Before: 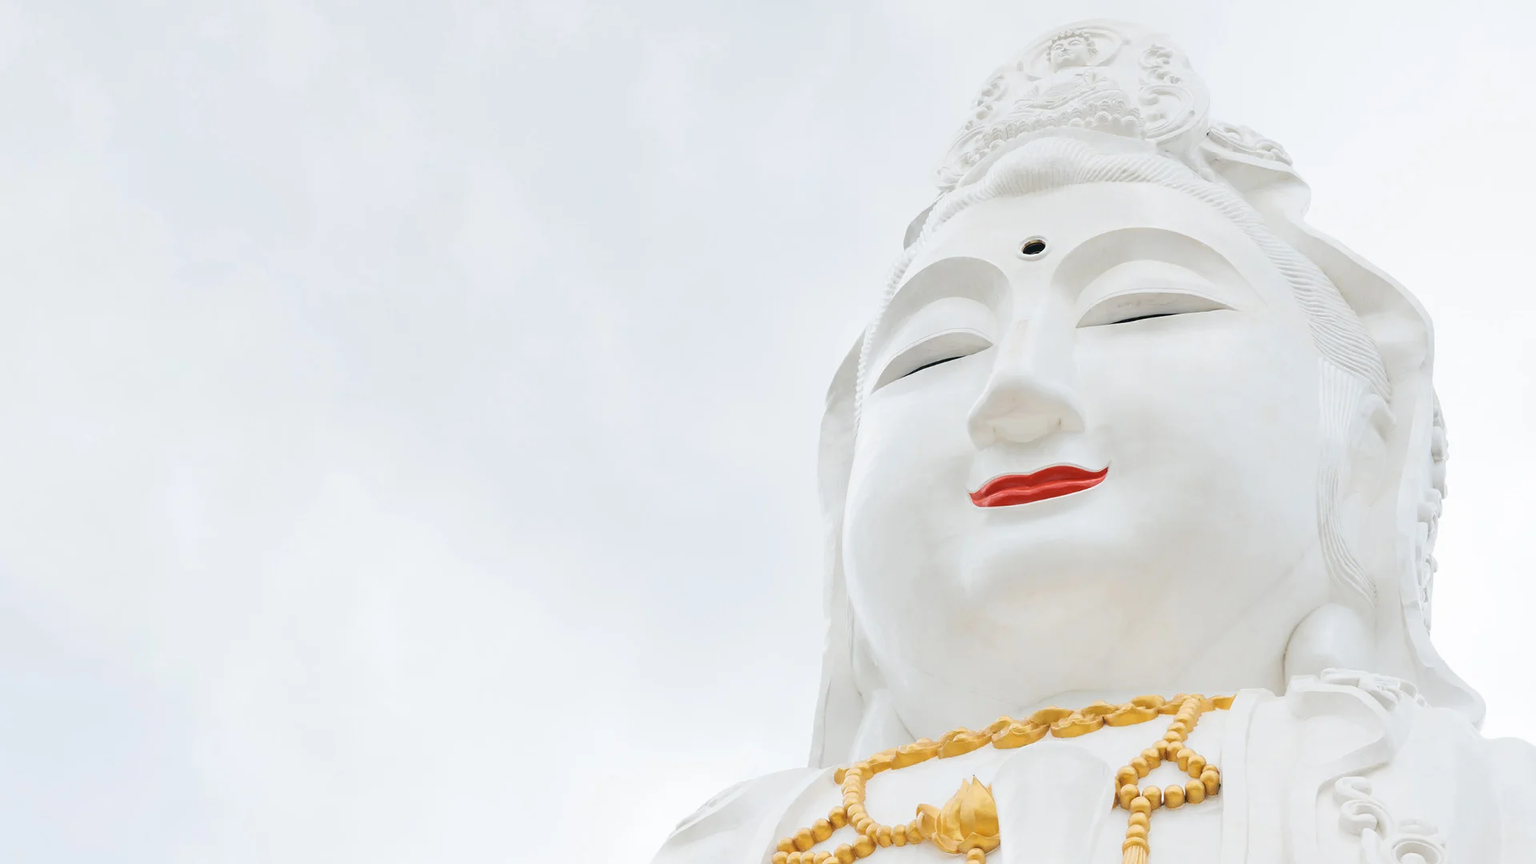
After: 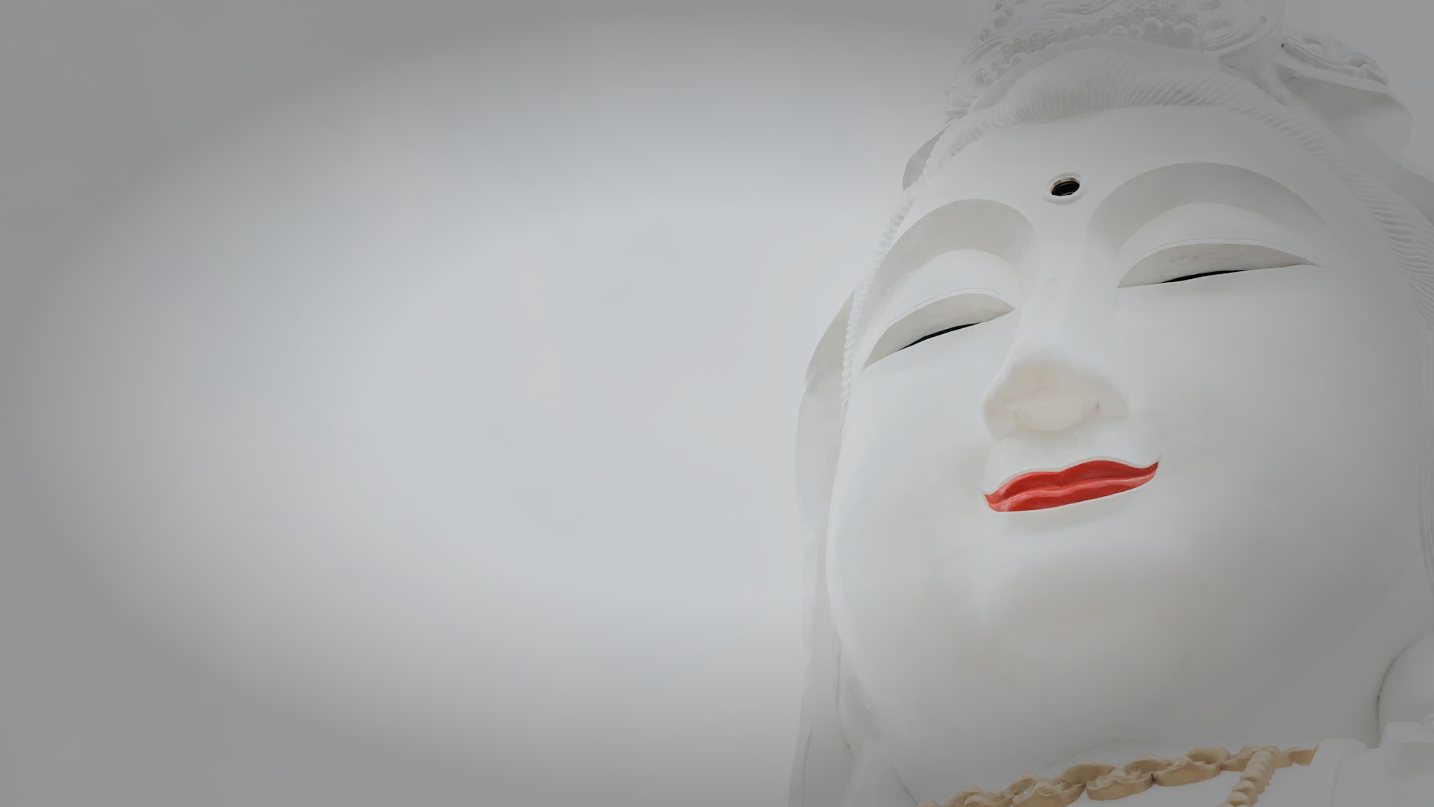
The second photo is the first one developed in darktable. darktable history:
crop and rotate: left 11.831%, top 11.346%, right 13.429%, bottom 13.899%
vignetting: fall-off start 48.41%, automatic ratio true, width/height ratio 1.29, unbound false
filmic rgb: black relative exposure -7.65 EV, white relative exposure 4.56 EV, hardness 3.61
